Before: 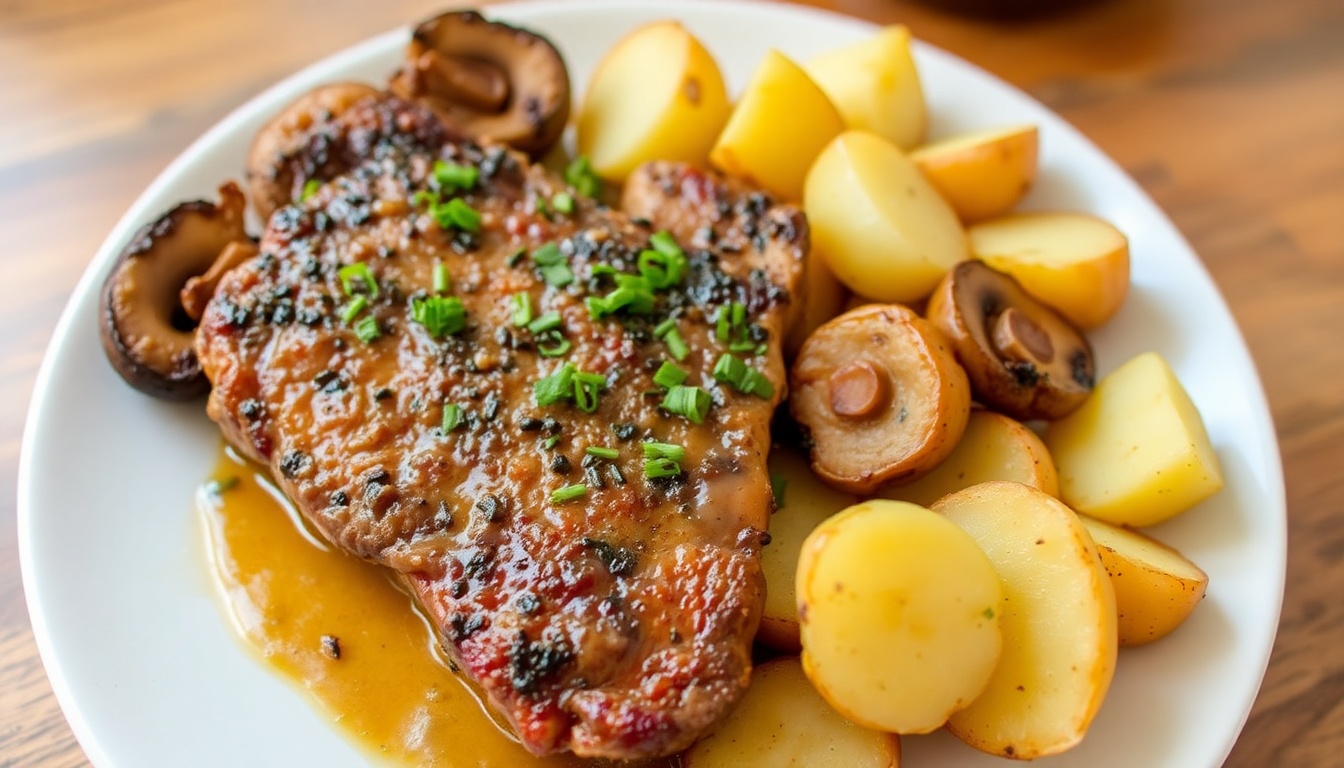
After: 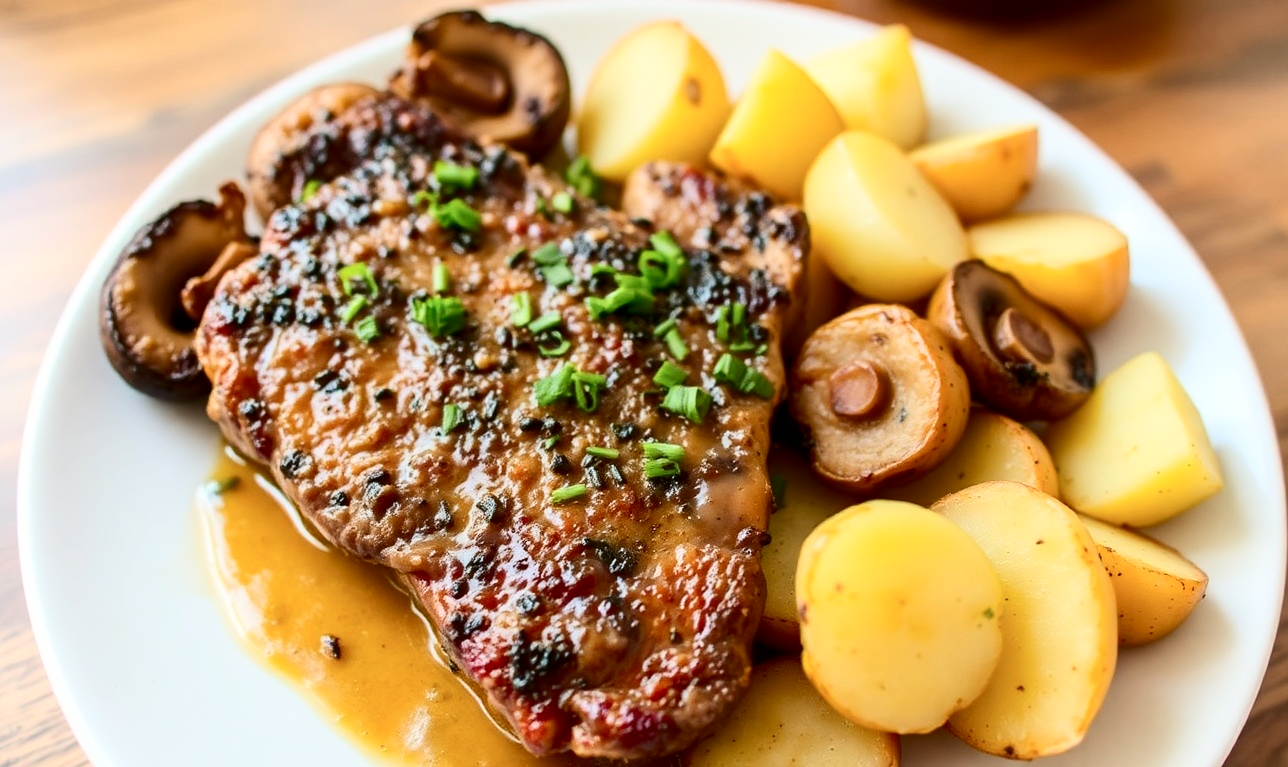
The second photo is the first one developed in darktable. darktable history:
crop: right 4.126%, bottom 0.031%
contrast brightness saturation: contrast 0.28
